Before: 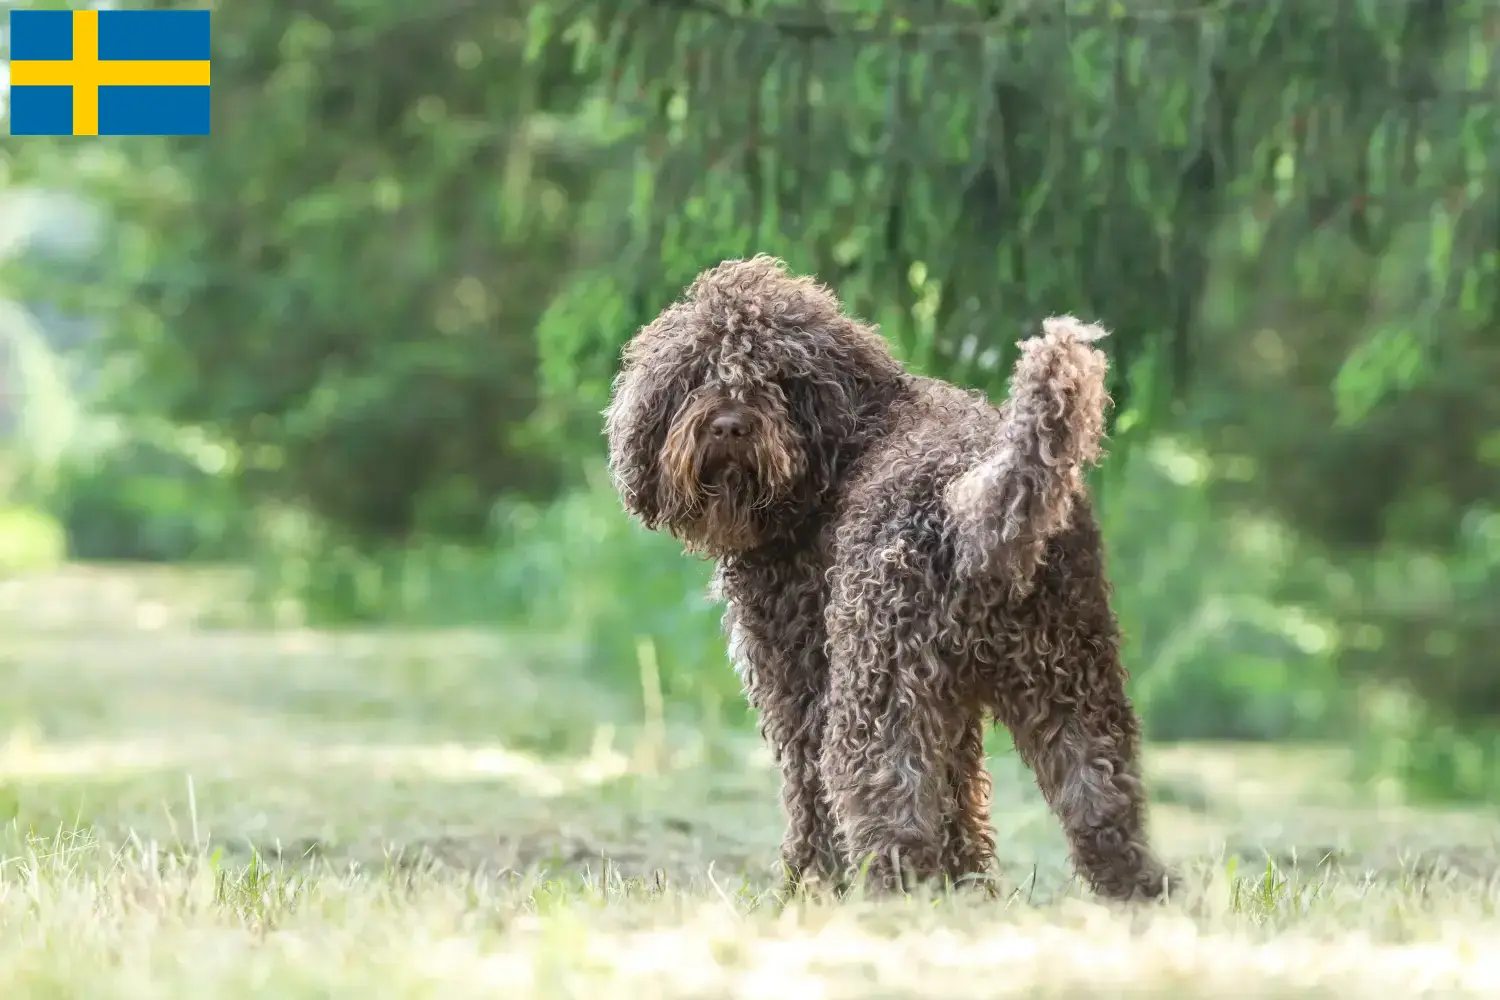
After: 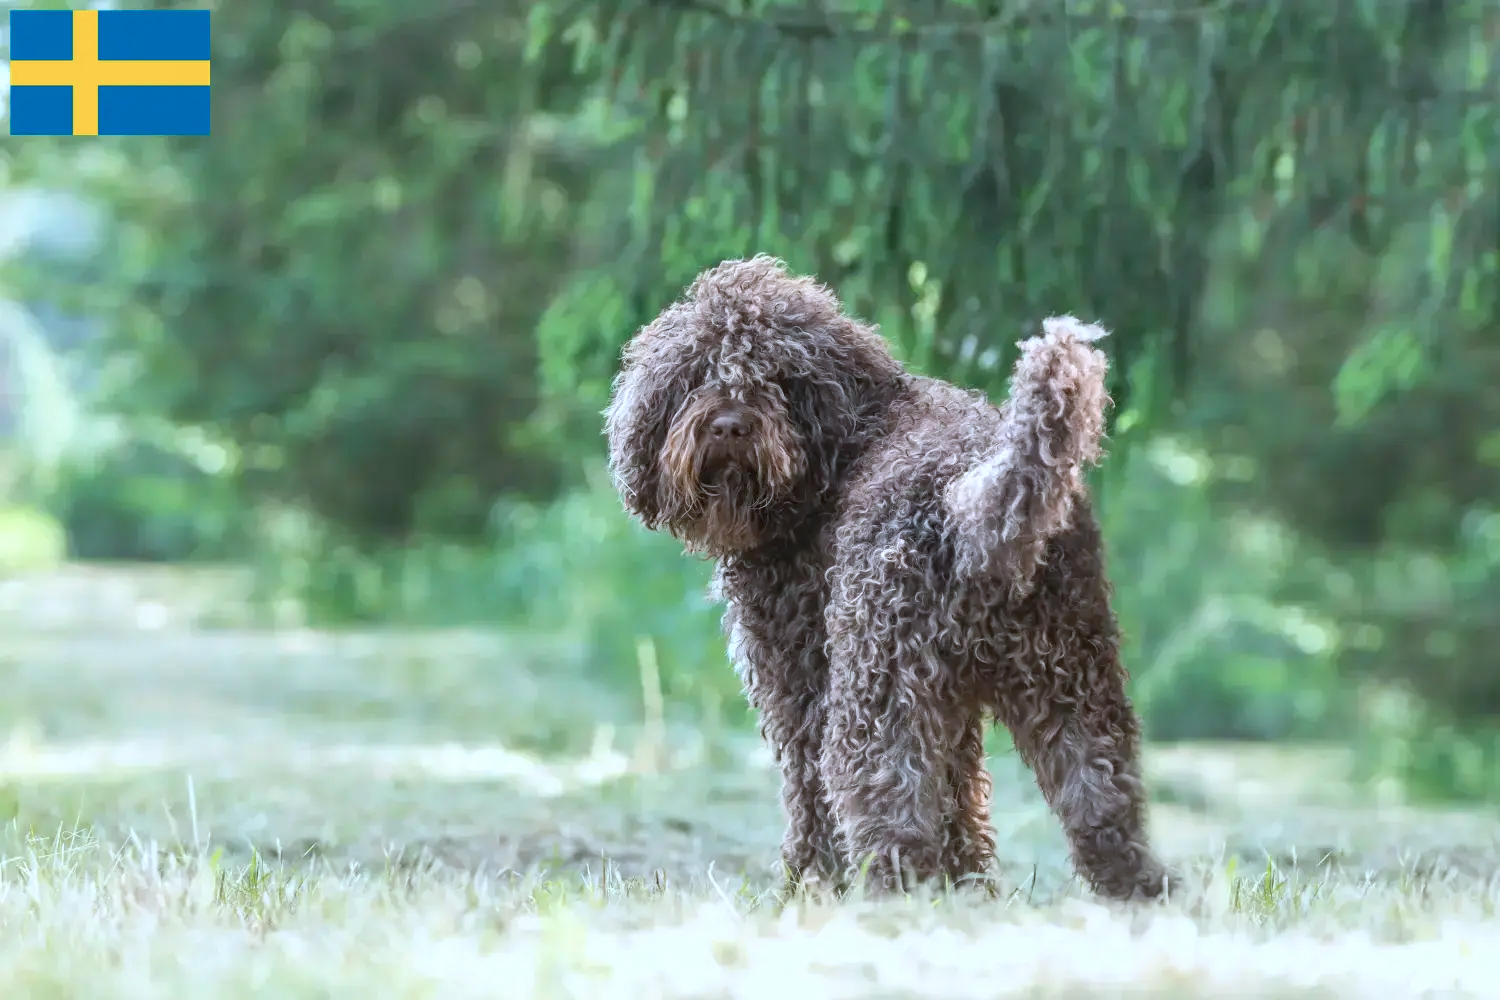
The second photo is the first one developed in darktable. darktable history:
color correction: highlights a* -2.24, highlights b* -18.1
tone equalizer: on, module defaults
